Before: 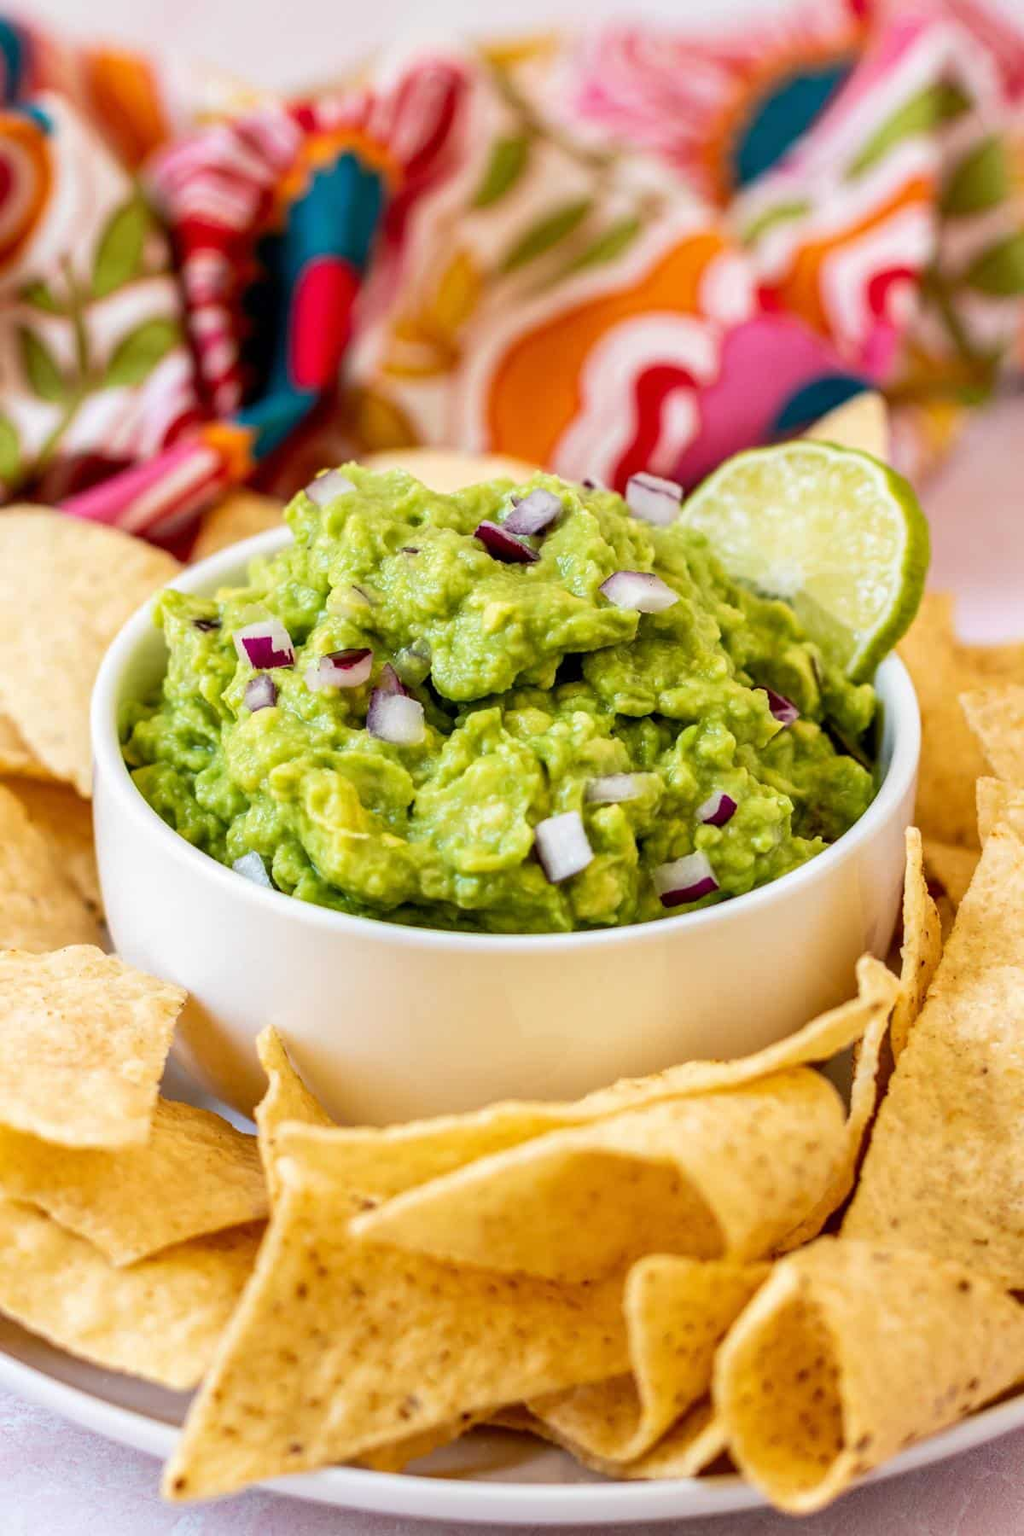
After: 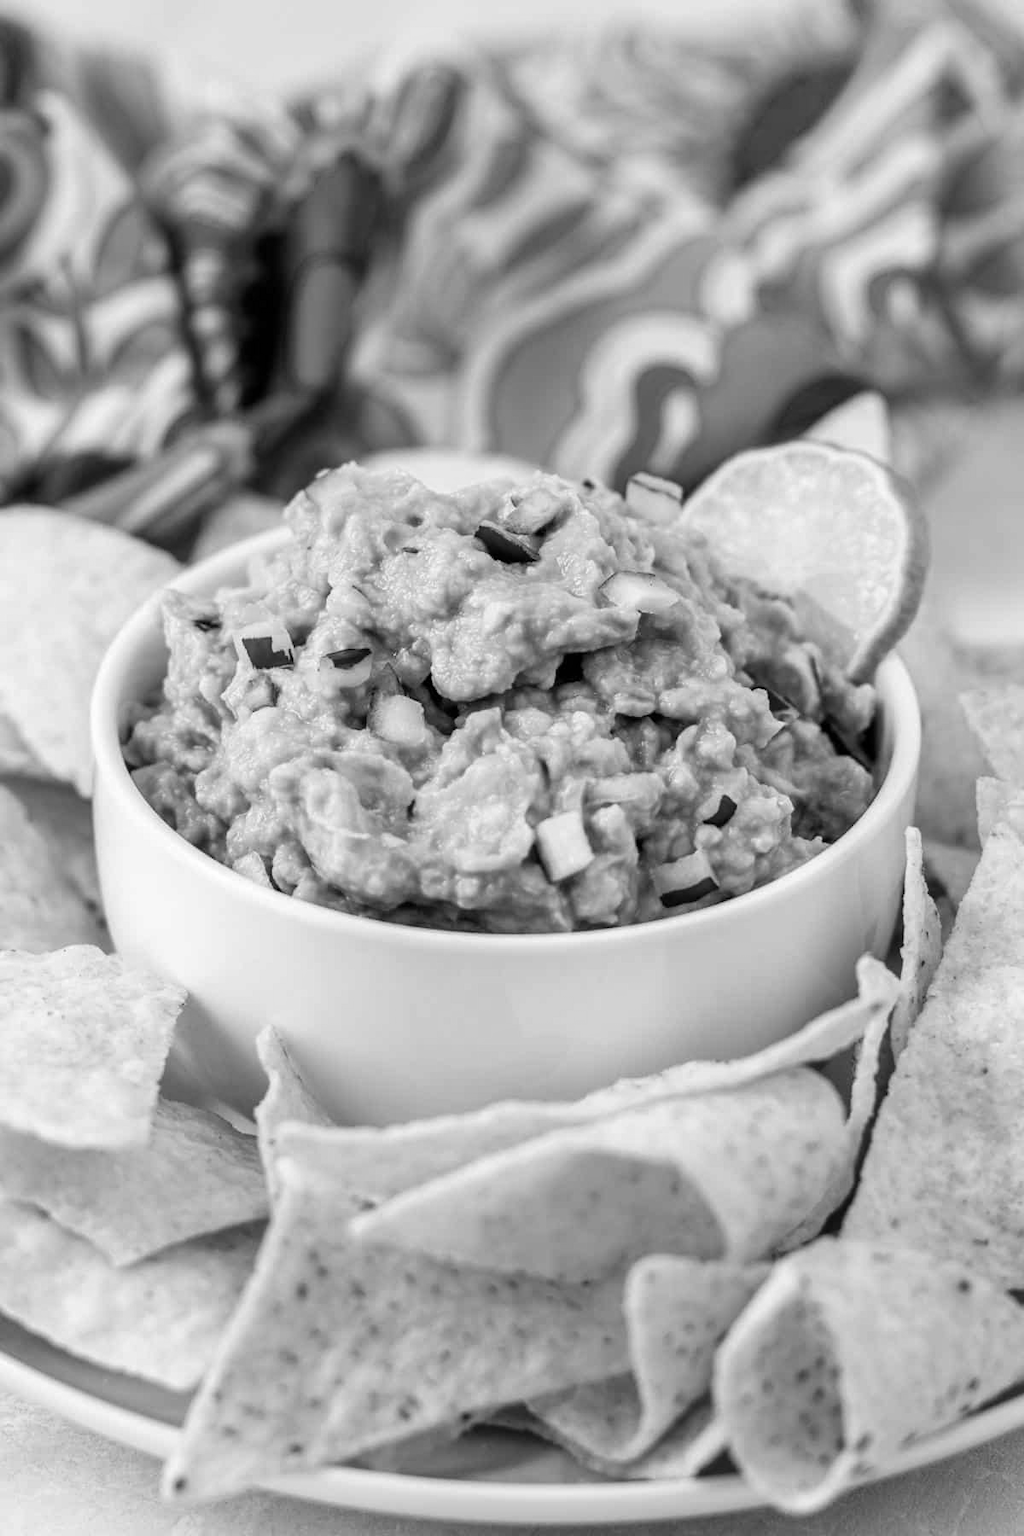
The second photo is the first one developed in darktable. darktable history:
monochrome: on, module defaults
rotate and perspective: crop left 0, crop top 0
